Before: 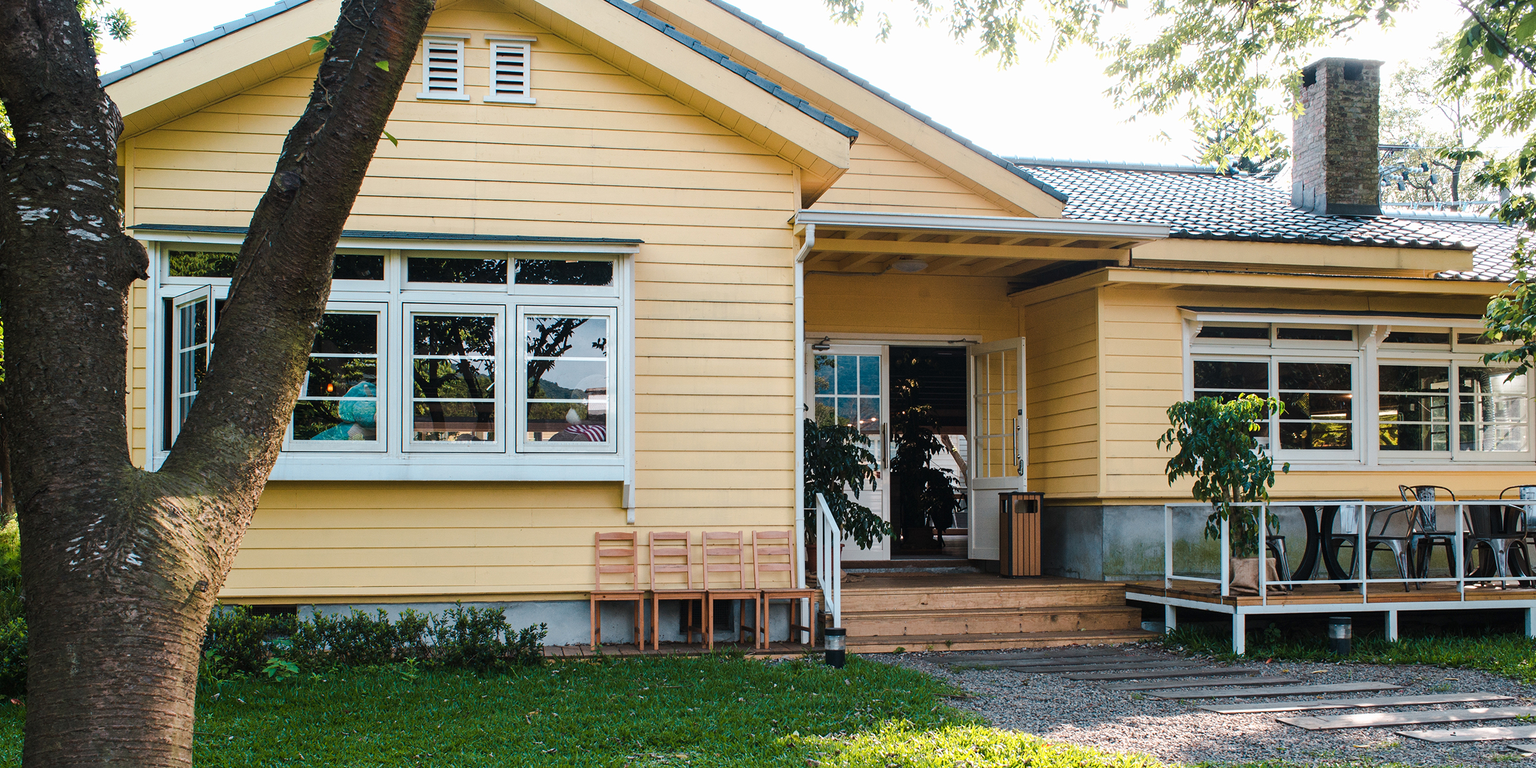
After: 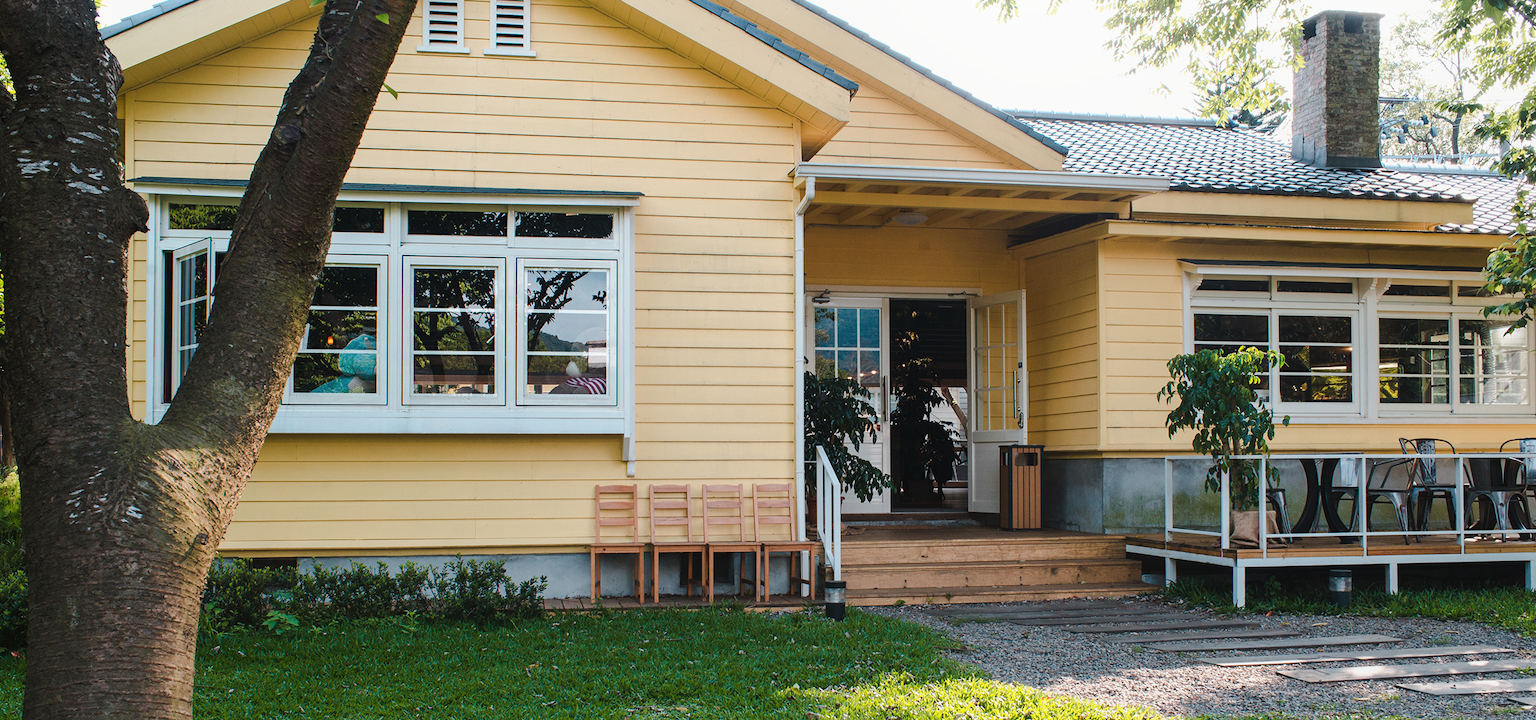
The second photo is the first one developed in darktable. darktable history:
crop and rotate: top 6.25%
contrast equalizer: octaves 7, y [[0.6 ×6], [0.55 ×6], [0 ×6], [0 ×6], [0 ×6]], mix -0.2
